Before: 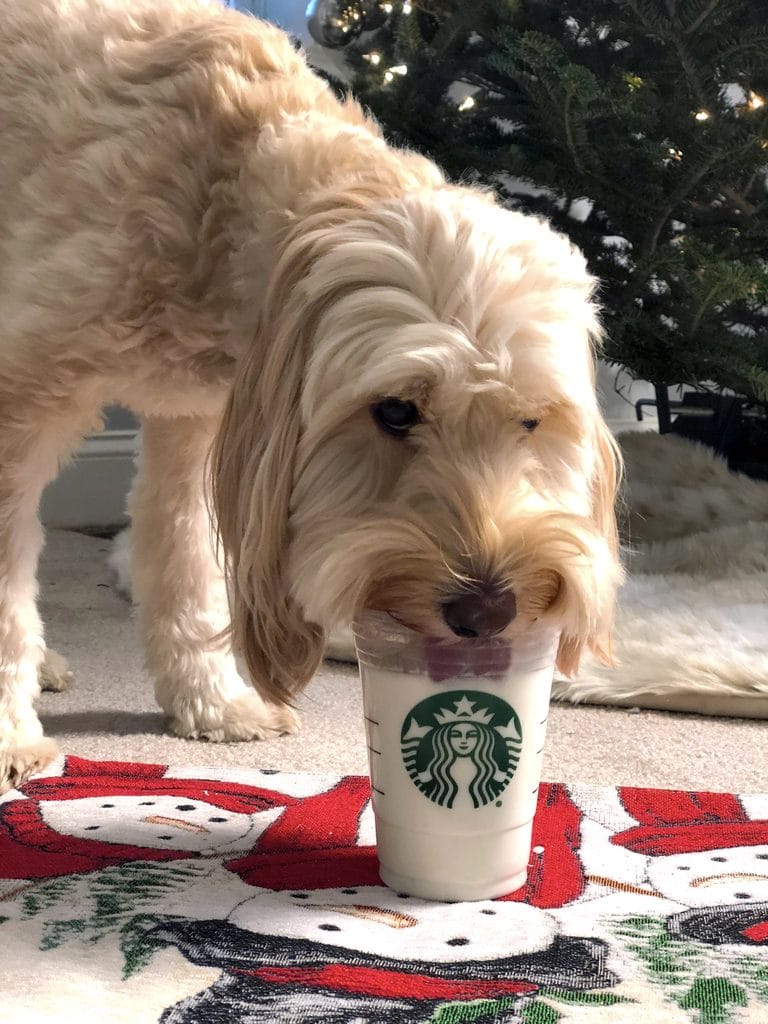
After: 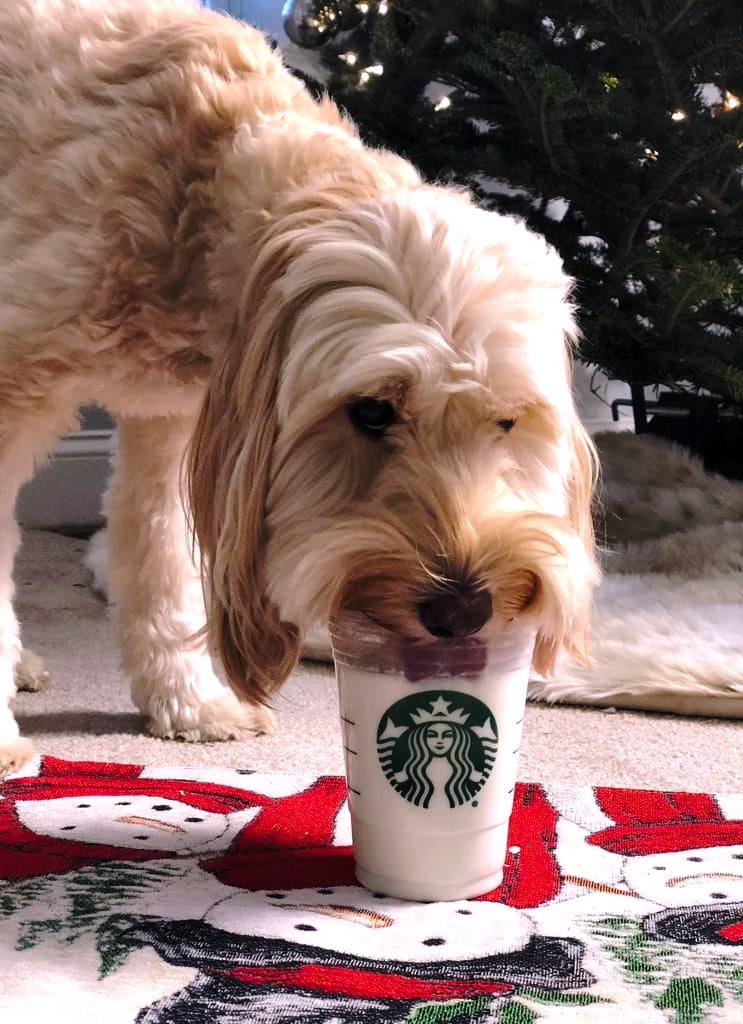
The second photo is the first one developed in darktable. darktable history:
white balance: red 1.05, blue 1.072
base curve: curves: ch0 [(0, 0) (0.073, 0.04) (0.157, 0.139) (0.492, 0.492) (0.758, 0.758) (1, 1)], preserve colors none
crop and rotate: left 3.238%
